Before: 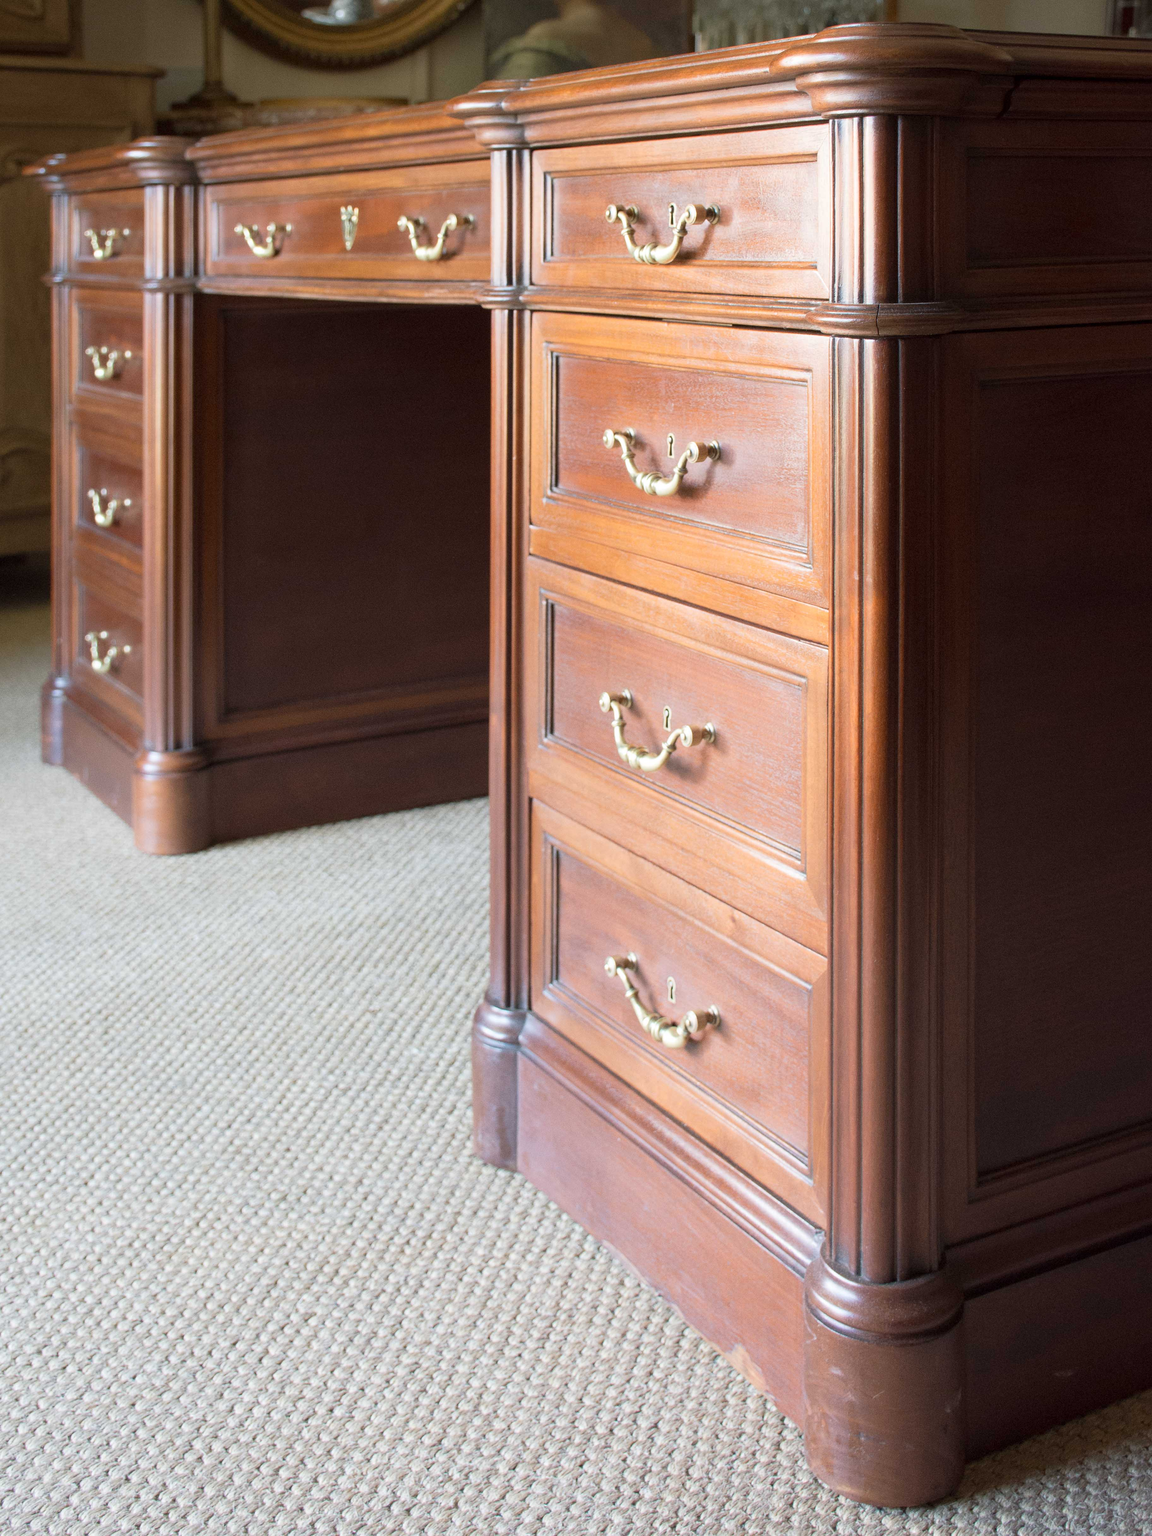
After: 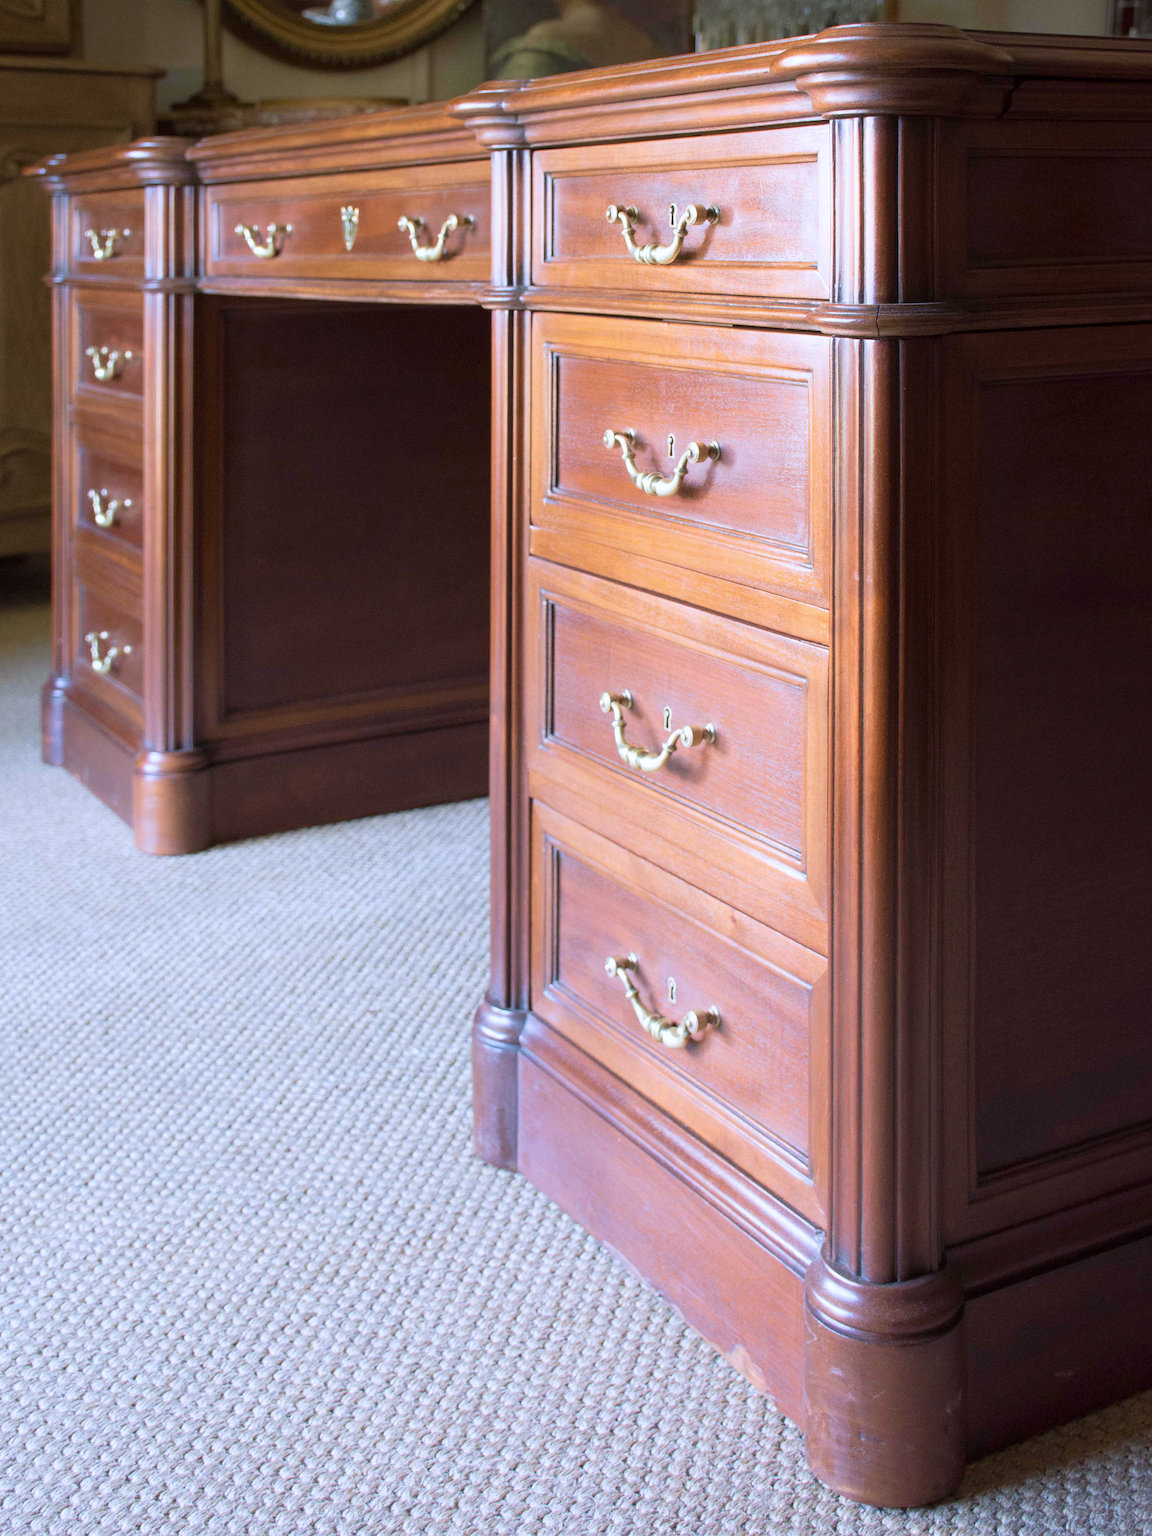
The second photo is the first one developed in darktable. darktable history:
white balance: red 0.967, blue 1.119, emerald 0.756
velvia: on, module defaults
